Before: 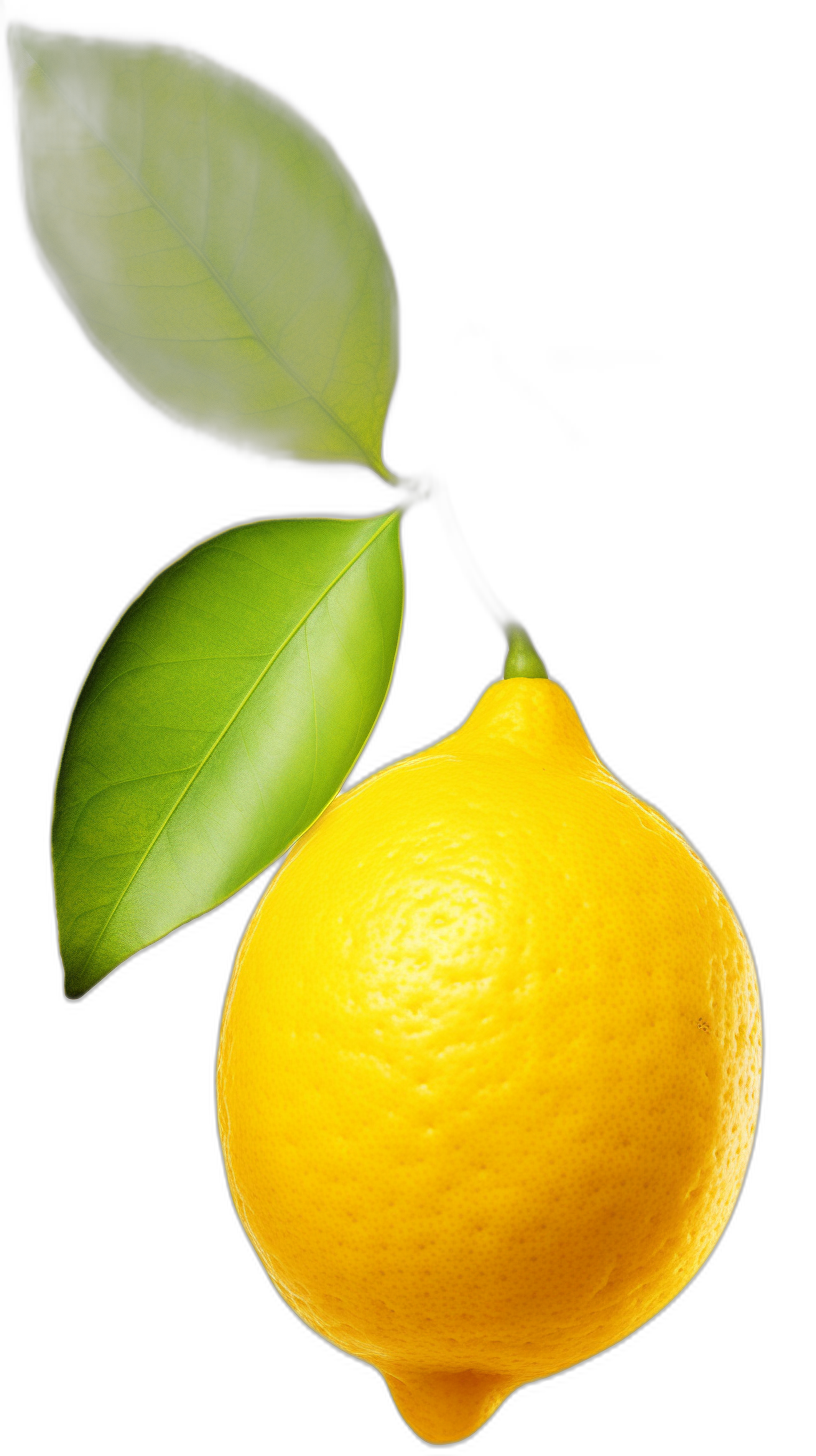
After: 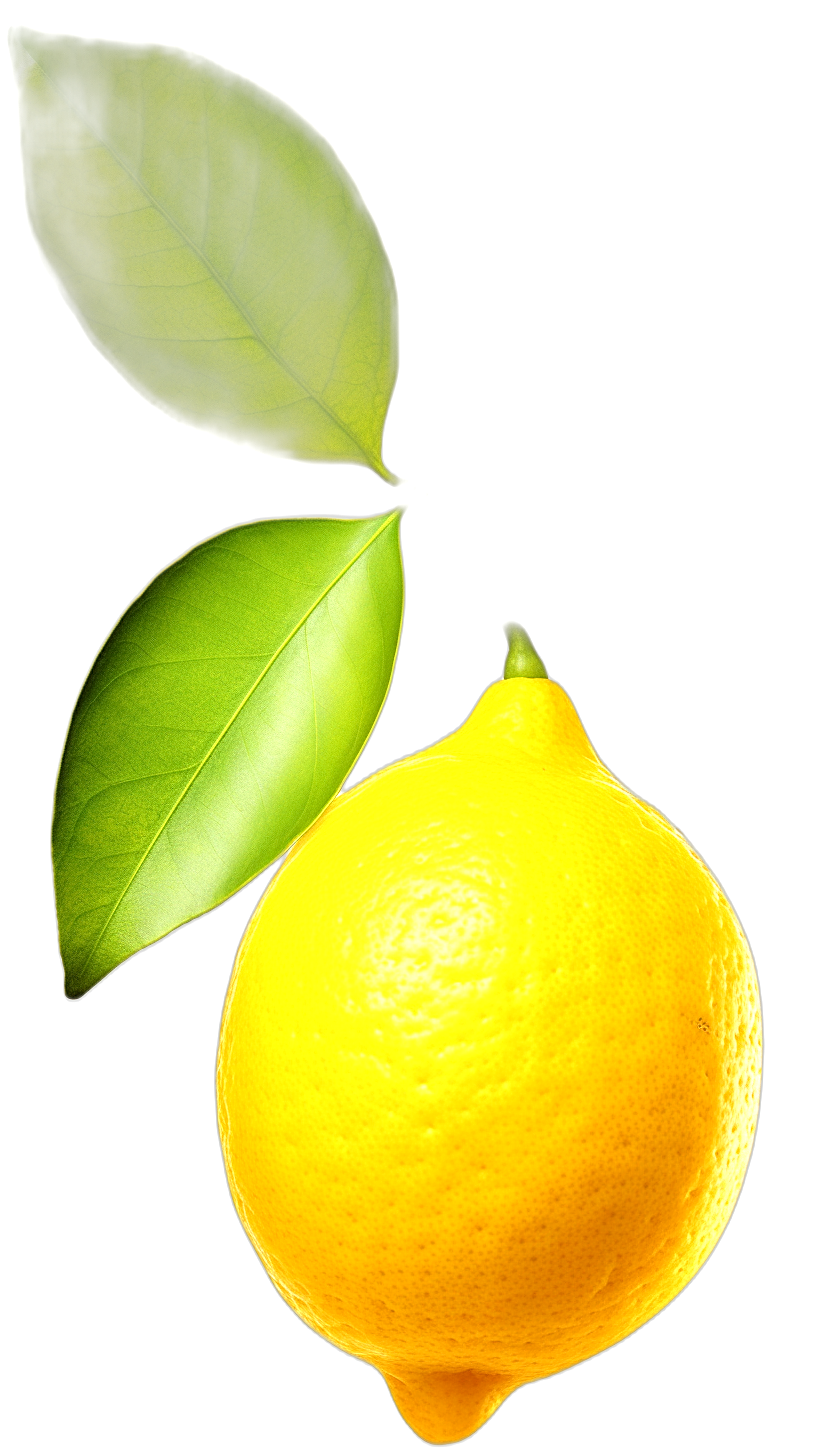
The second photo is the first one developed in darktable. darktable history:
local contrast: highlights 101%, shadows 103%, detail 119%, midtone range 0.2
sharpen: on, module defaults
exposure: black level correction 0.001, exposure 0.498 EV, compensate exposure bias true, compensate highlight preservation false
